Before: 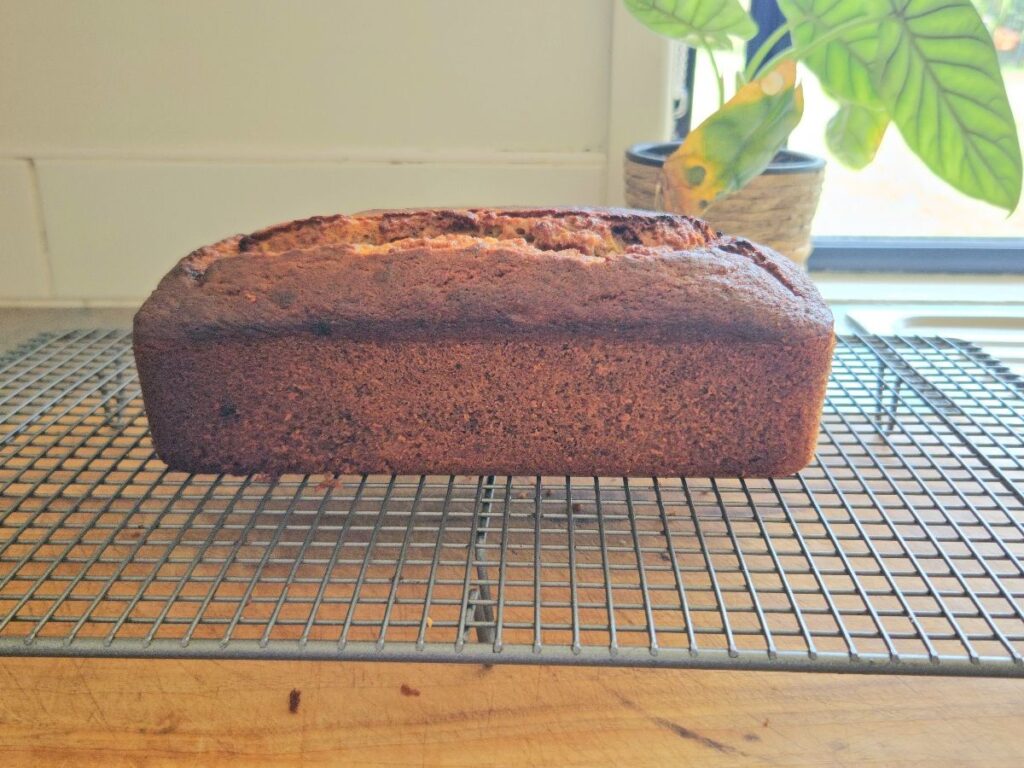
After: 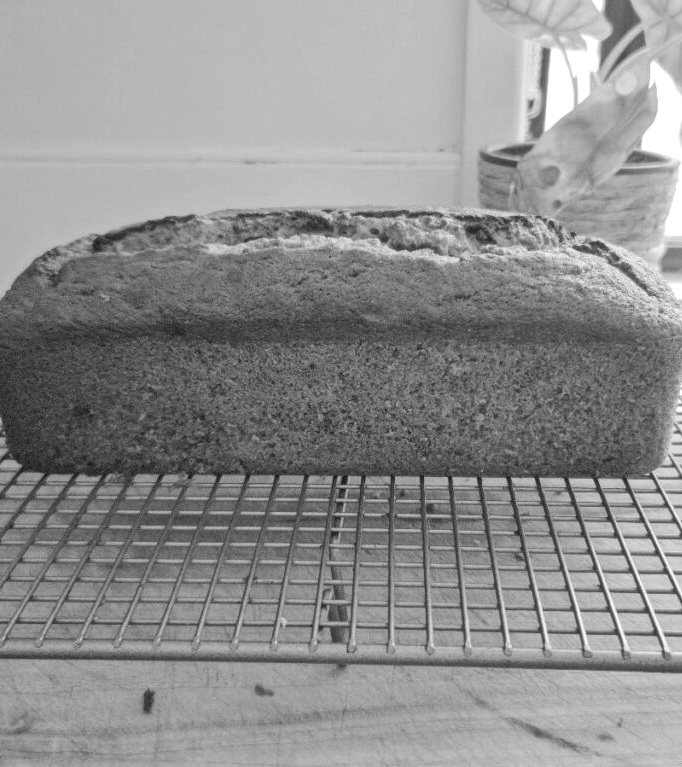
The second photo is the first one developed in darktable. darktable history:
contrast brightness saturation: saturation -1
crop and rotate: left 14.292%, right 19.041%
local contrast: on, module defaults
